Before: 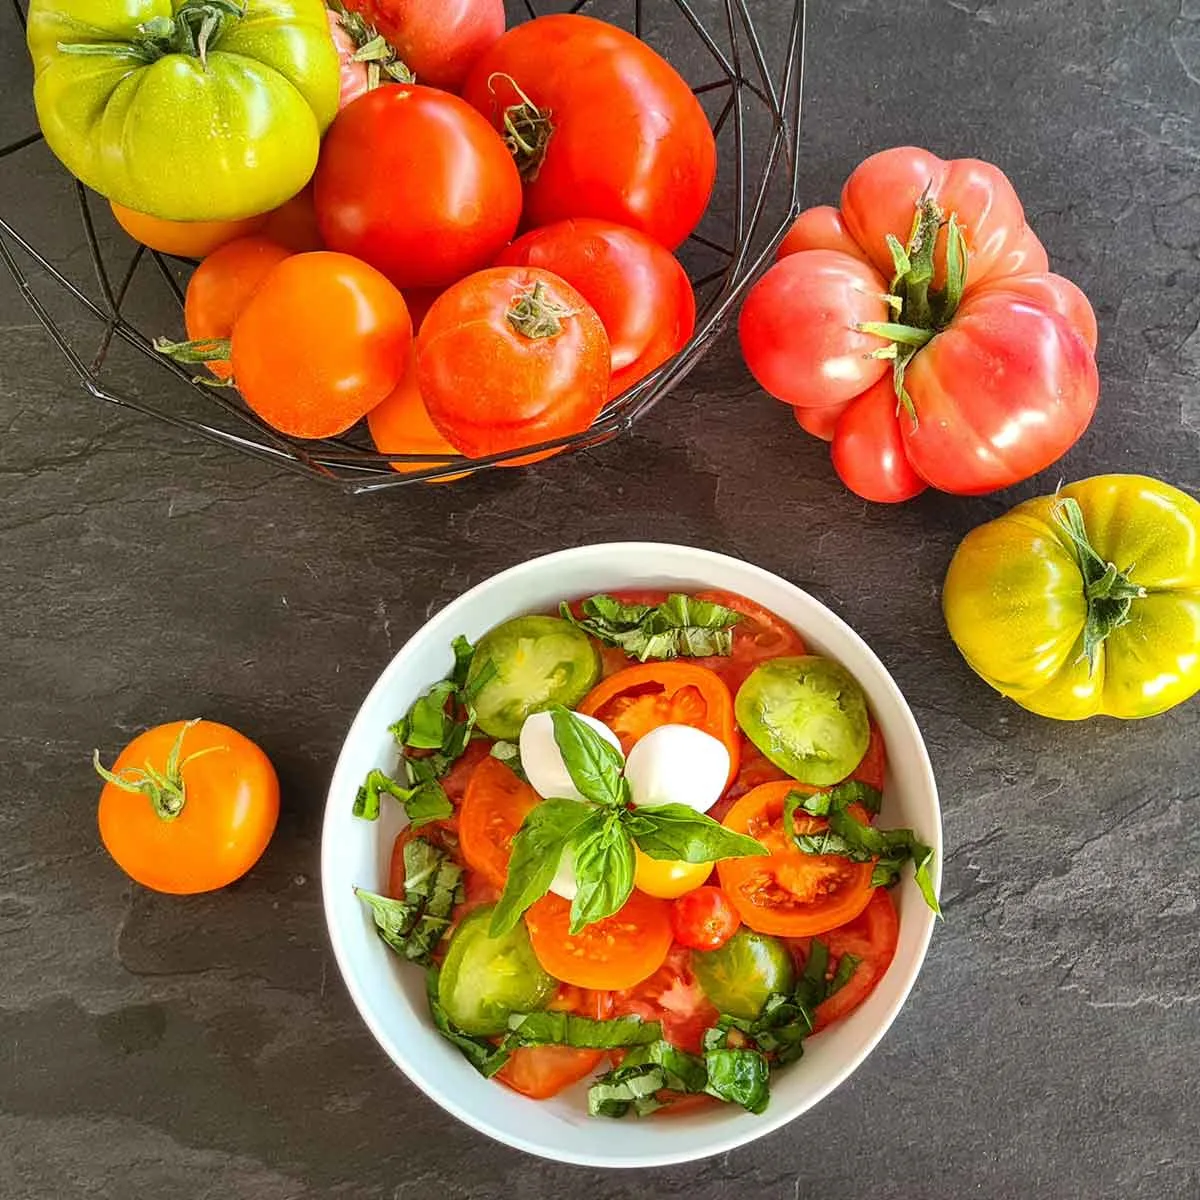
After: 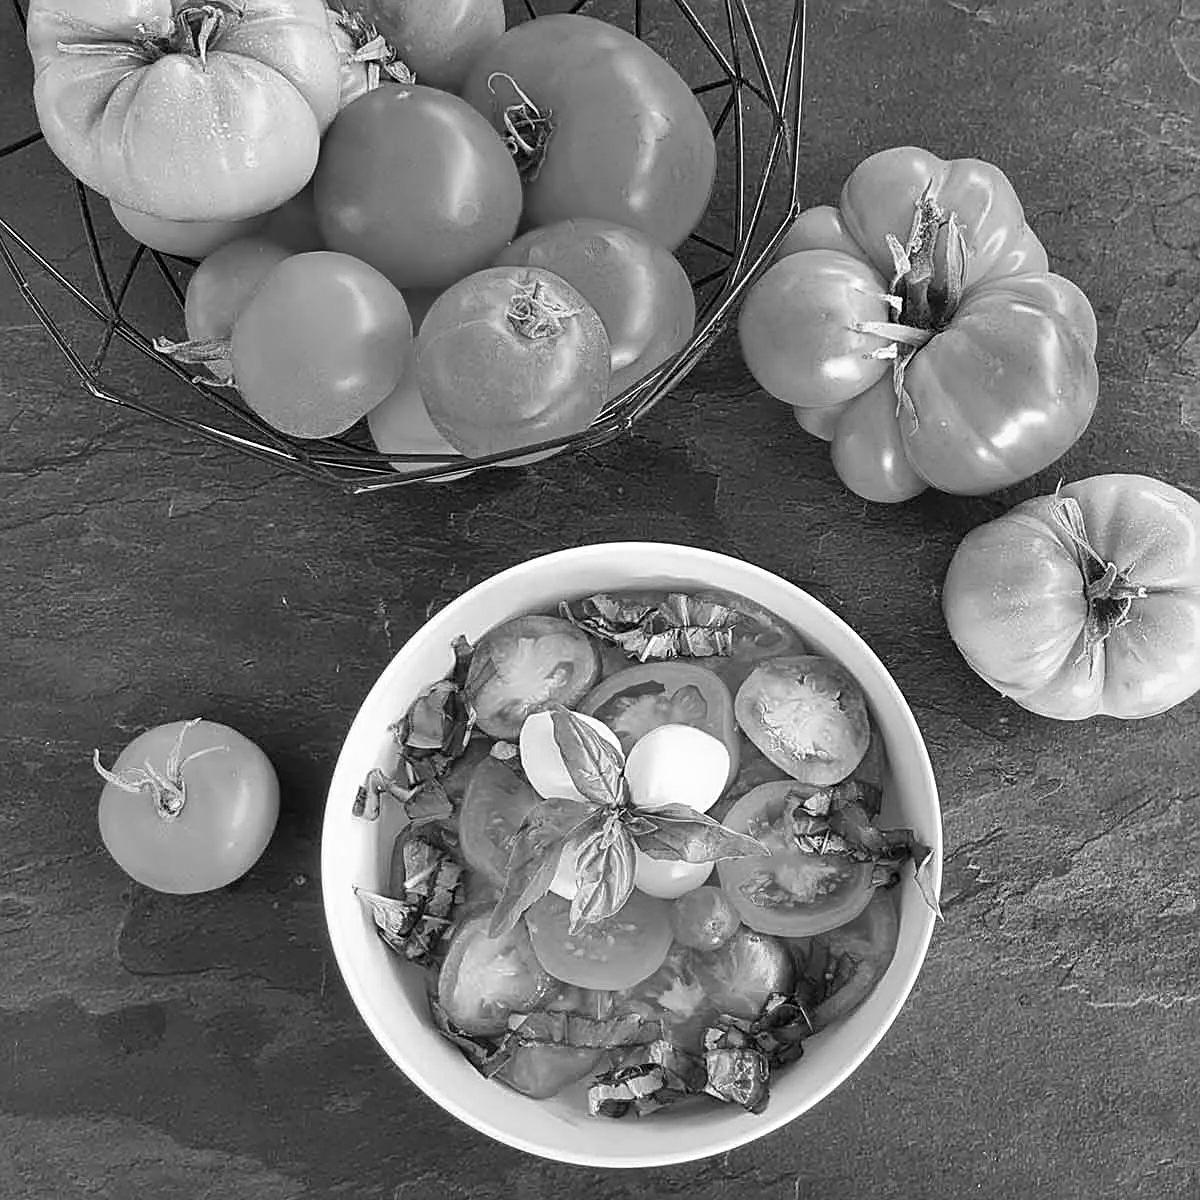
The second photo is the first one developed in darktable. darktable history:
monochrome: on, module defaults
white balance: red 0.967, blue 1.049
sharpen: on, module defaults
